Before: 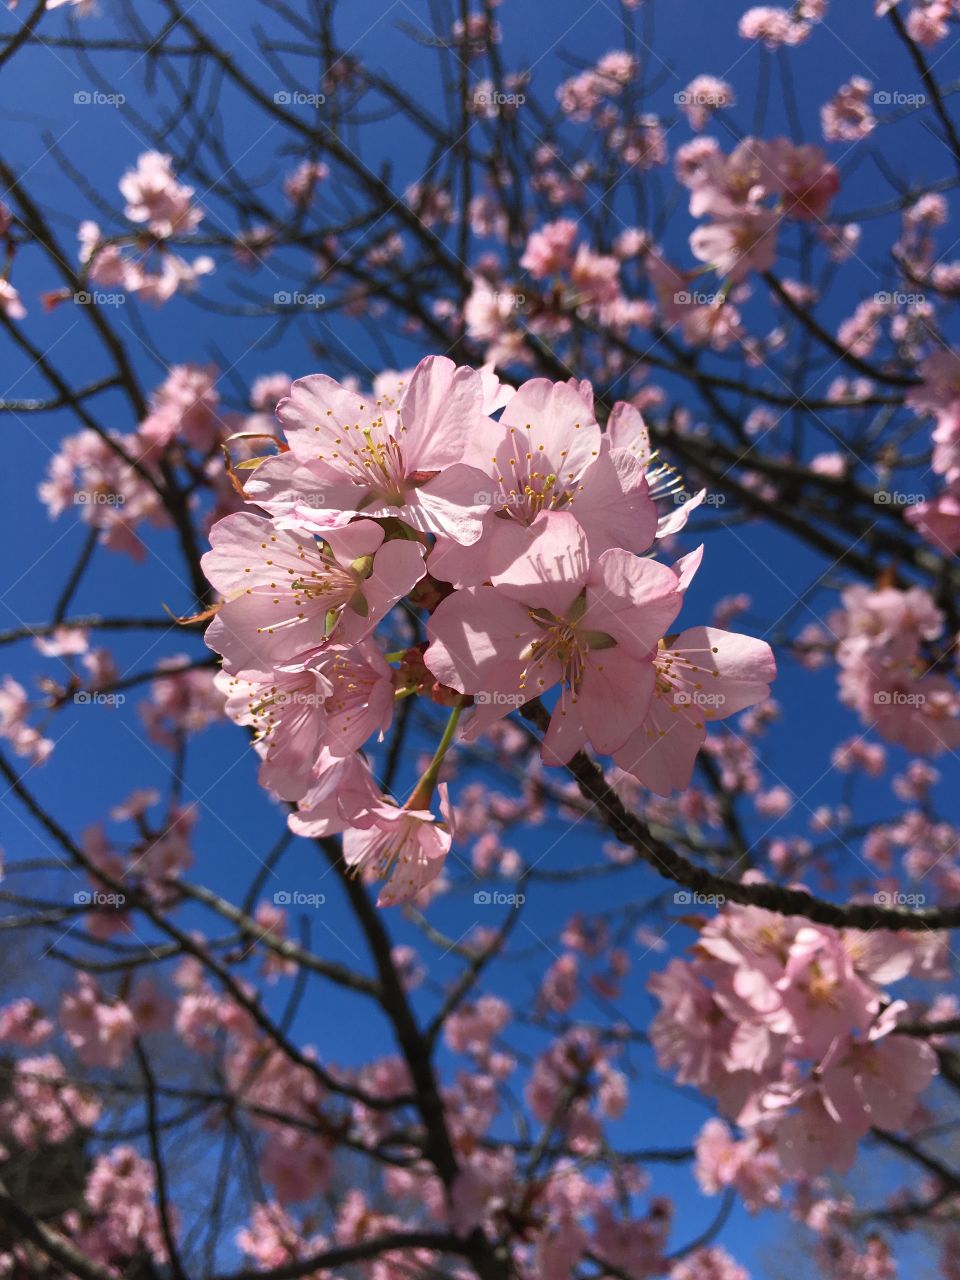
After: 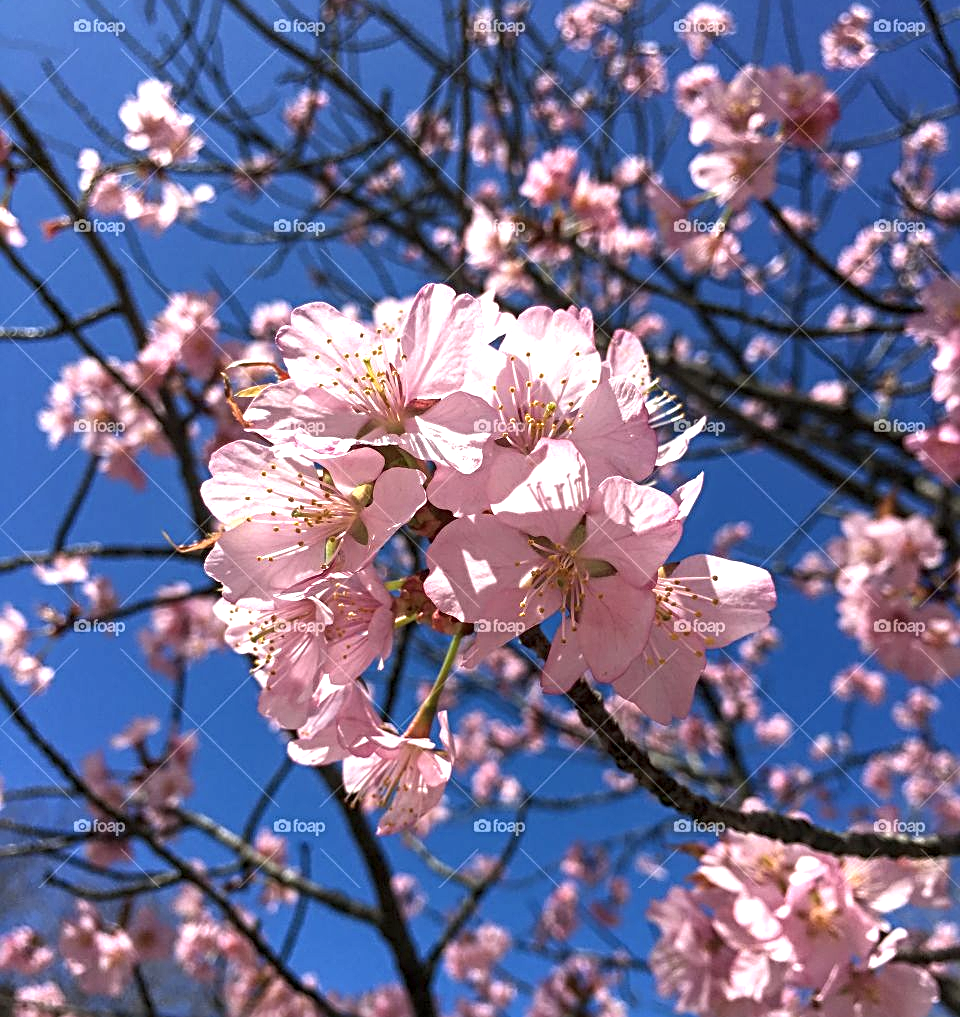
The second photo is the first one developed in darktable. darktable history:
crop and rotate: top 5.667%, bottom 14.808%
exposure: exposure 0.639 EV, compensate highlight preservation false
sharpen: radius 3.967
local contrast: detail 130%
